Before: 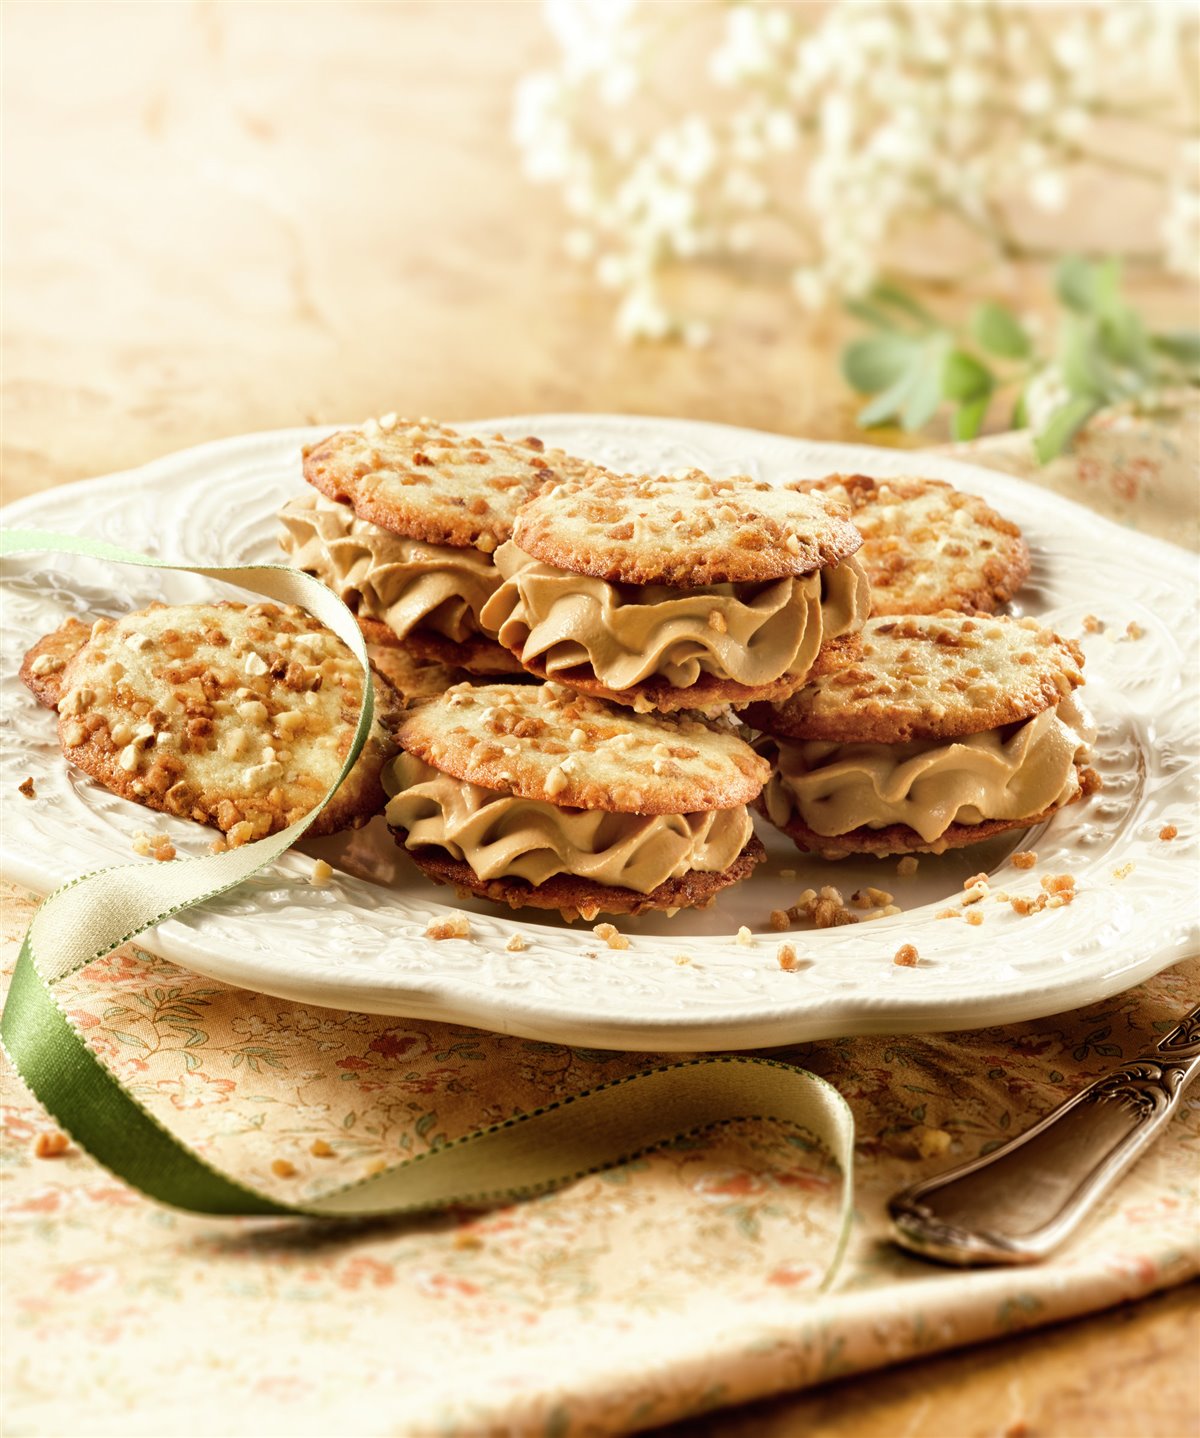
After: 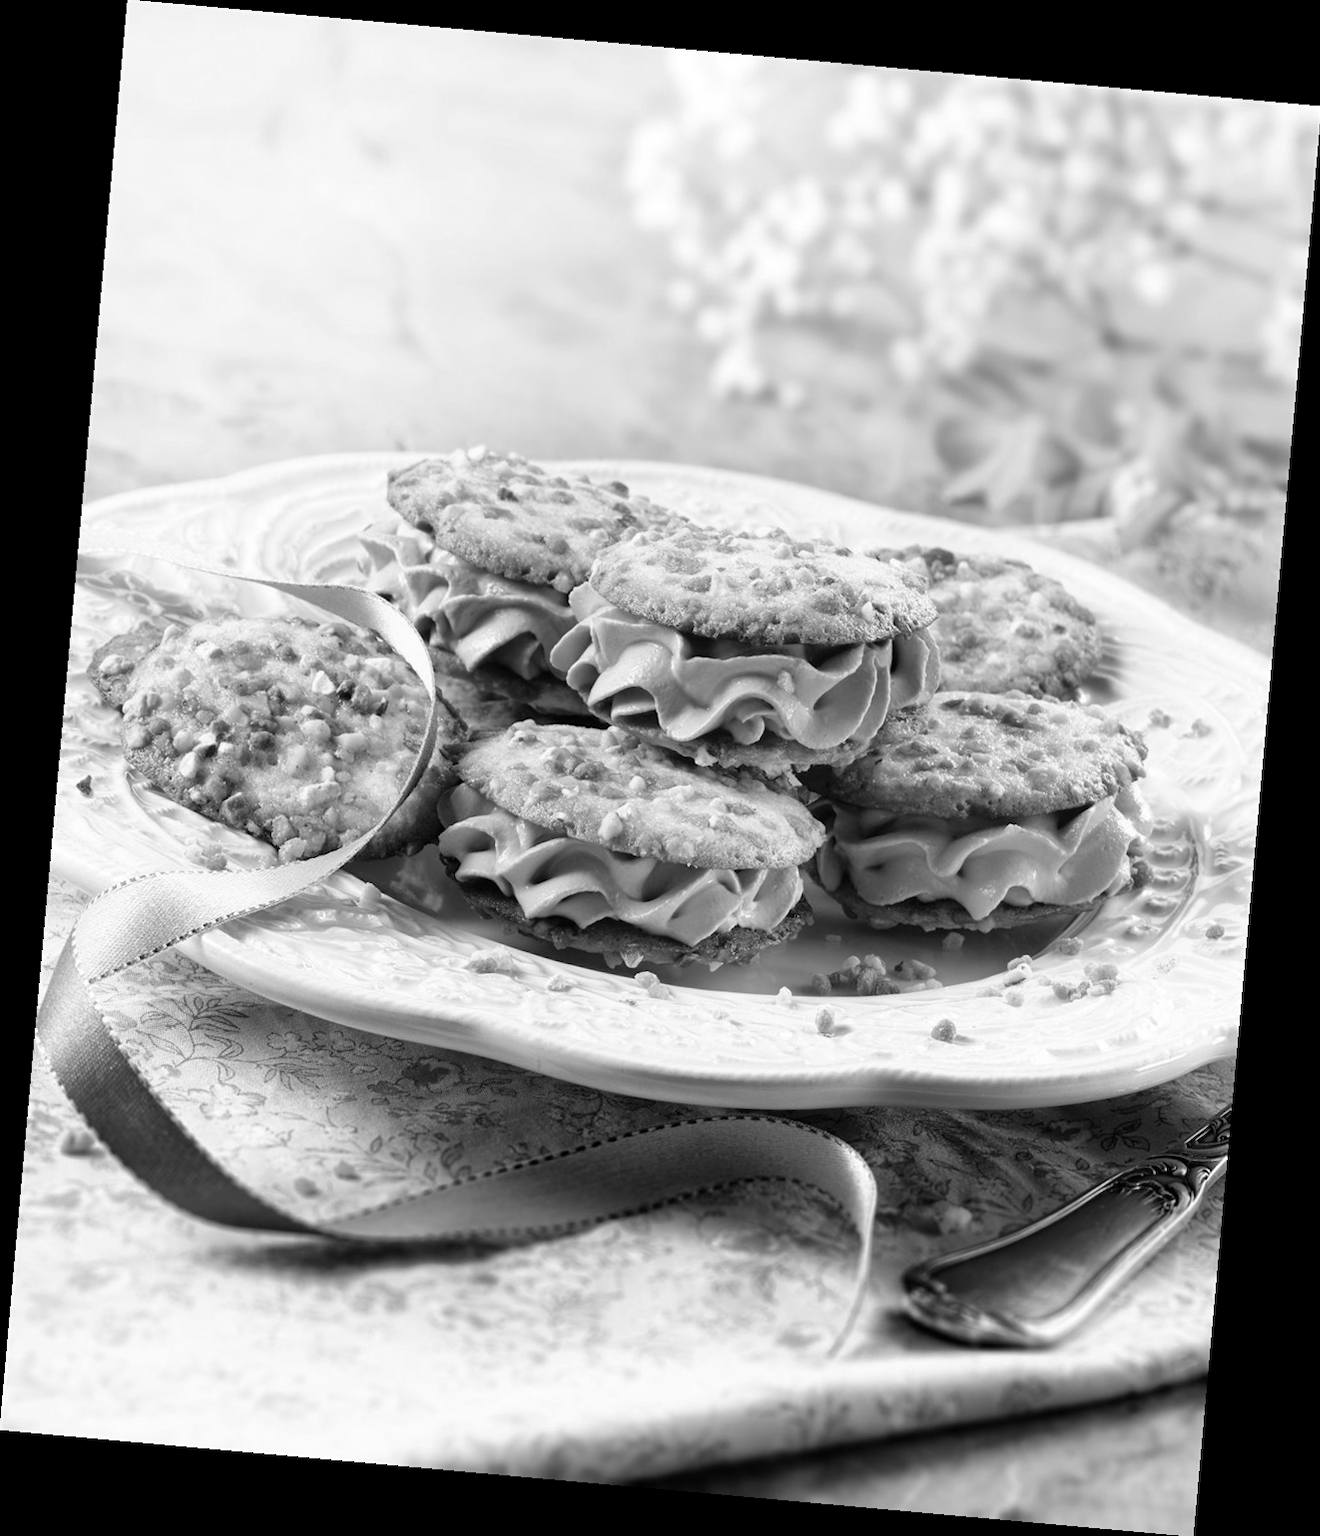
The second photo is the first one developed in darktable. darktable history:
contrast brightness saturation: saturation -0.04
monochrome: on, module defaults
rotate and perspective: rotation 5.12°, automatic cropping off
